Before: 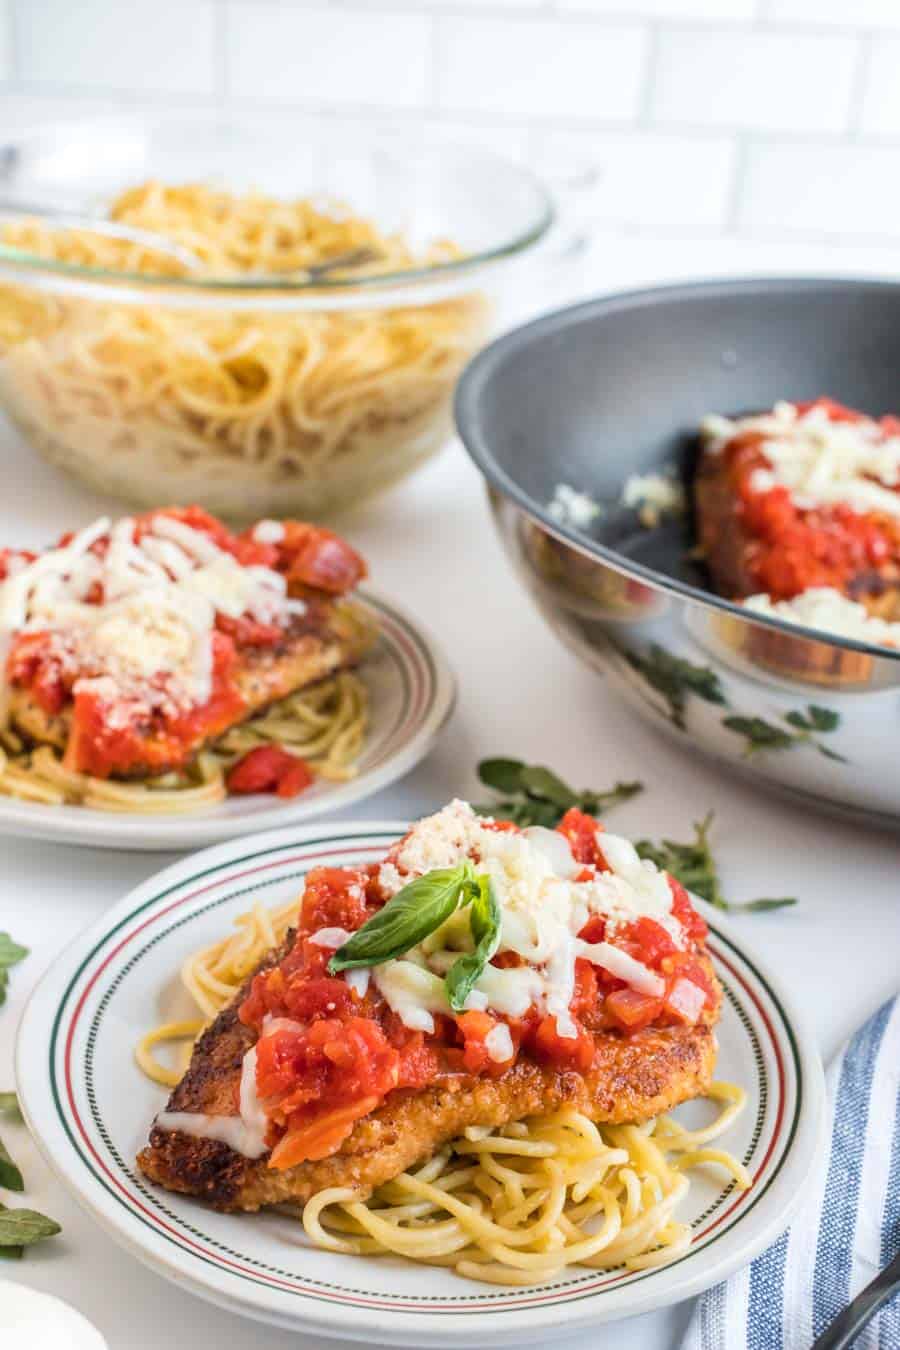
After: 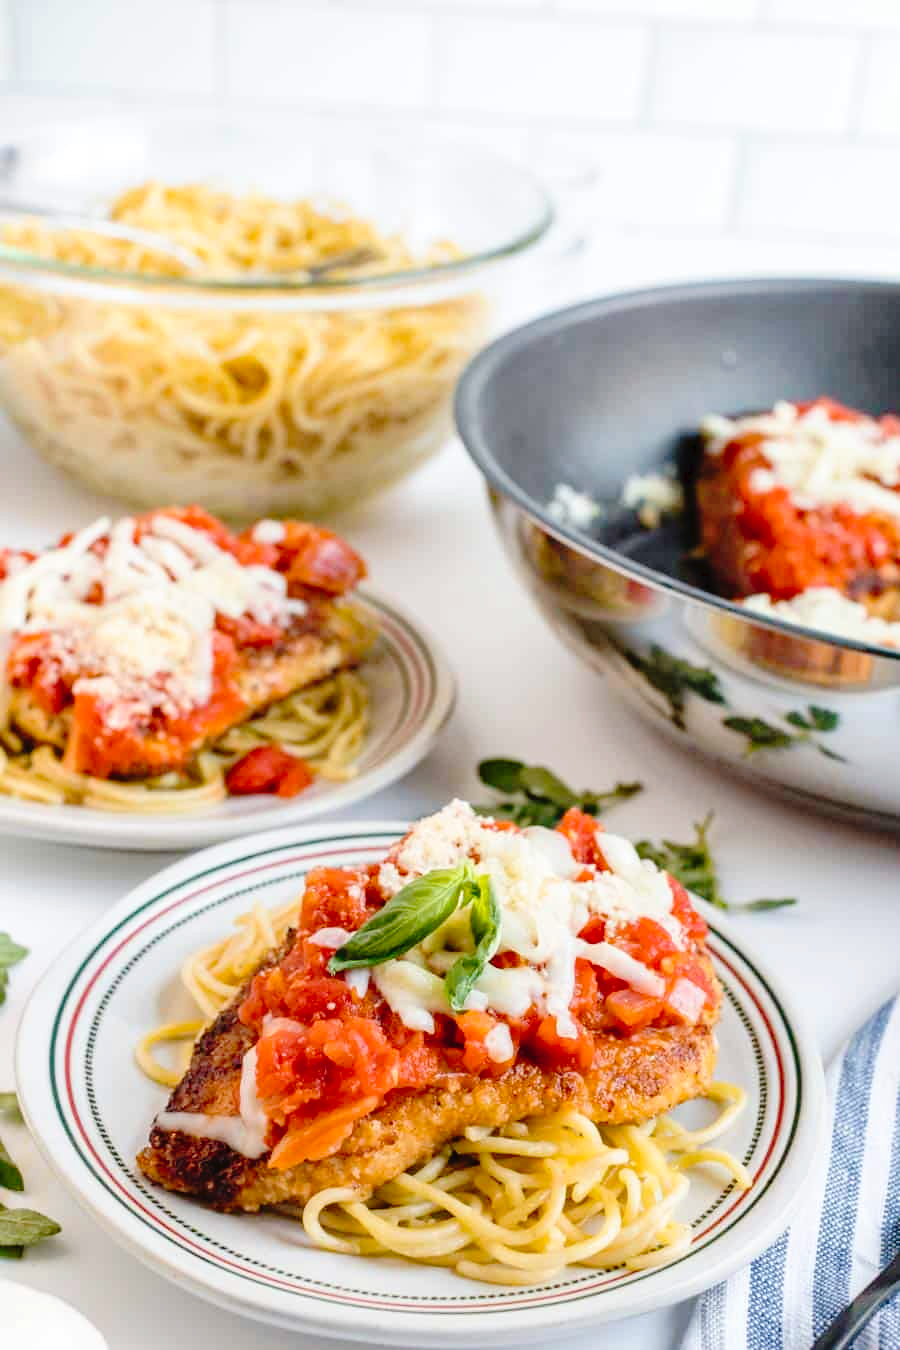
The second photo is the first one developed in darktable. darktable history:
tone curve: curves: ch0 [(0, 0) (0.003, 0.025) (0.011, 0.027) (0.025, 0.032) (0.044, 0.037) (0.069, 0.044) (0.1, 0.054) (0.136, 0.084) (0.177, 0.128) (0.224, 0.196) (0.277, 0.281) (0.335, 0.376) (0.399, 0.461) (0.468, 0.534) (0.543, 0.613) (0.623, 0.692) (0.709, 0.77) (0.801, 0.849) (0.898, 0.934) (1, 1)], preserve colors none
haze removal: compatibility mode true, adaptive false
